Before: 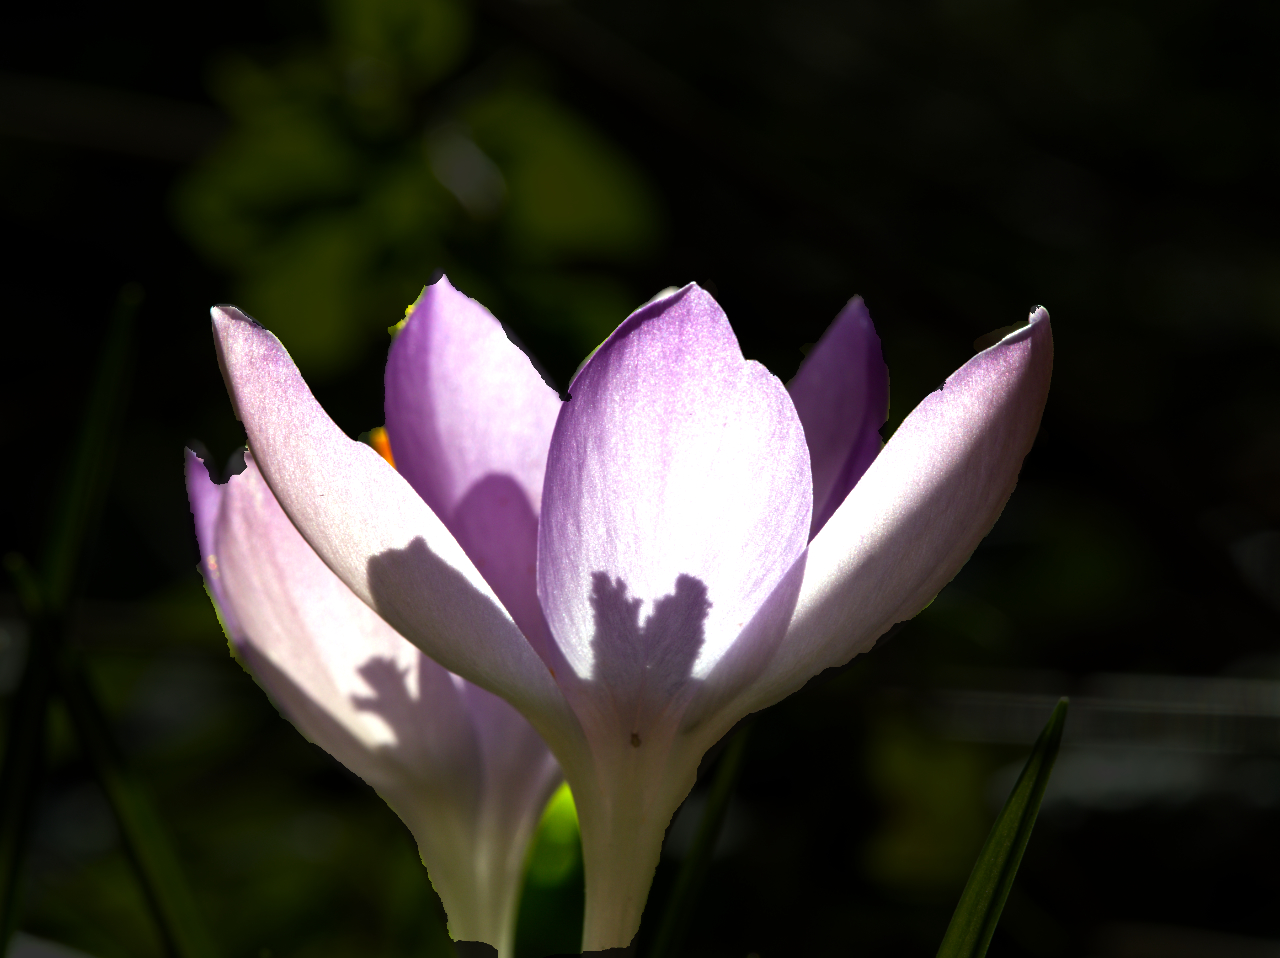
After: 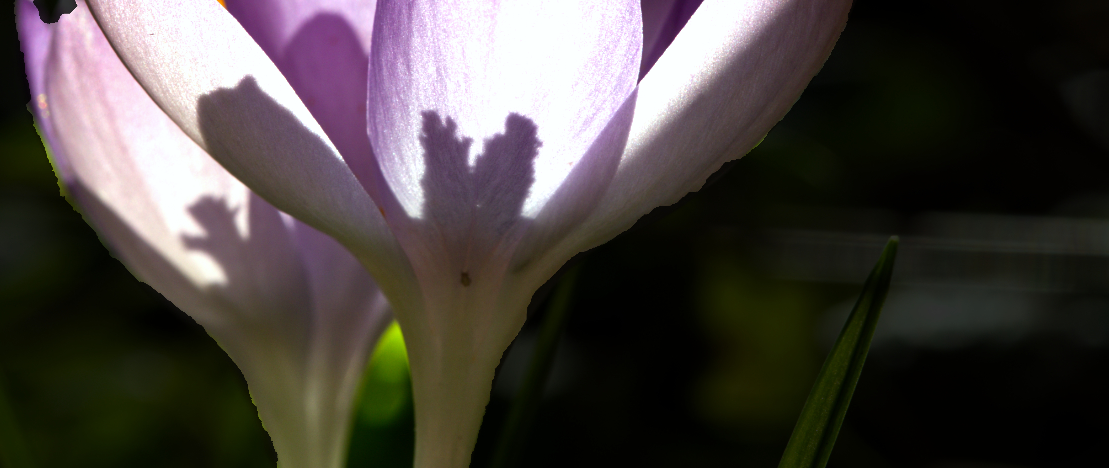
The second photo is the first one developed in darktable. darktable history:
white balance: red 0.988, blue 1.017
crop and rotate: left 13.306%, top 48.129%, bottom 2.928%
